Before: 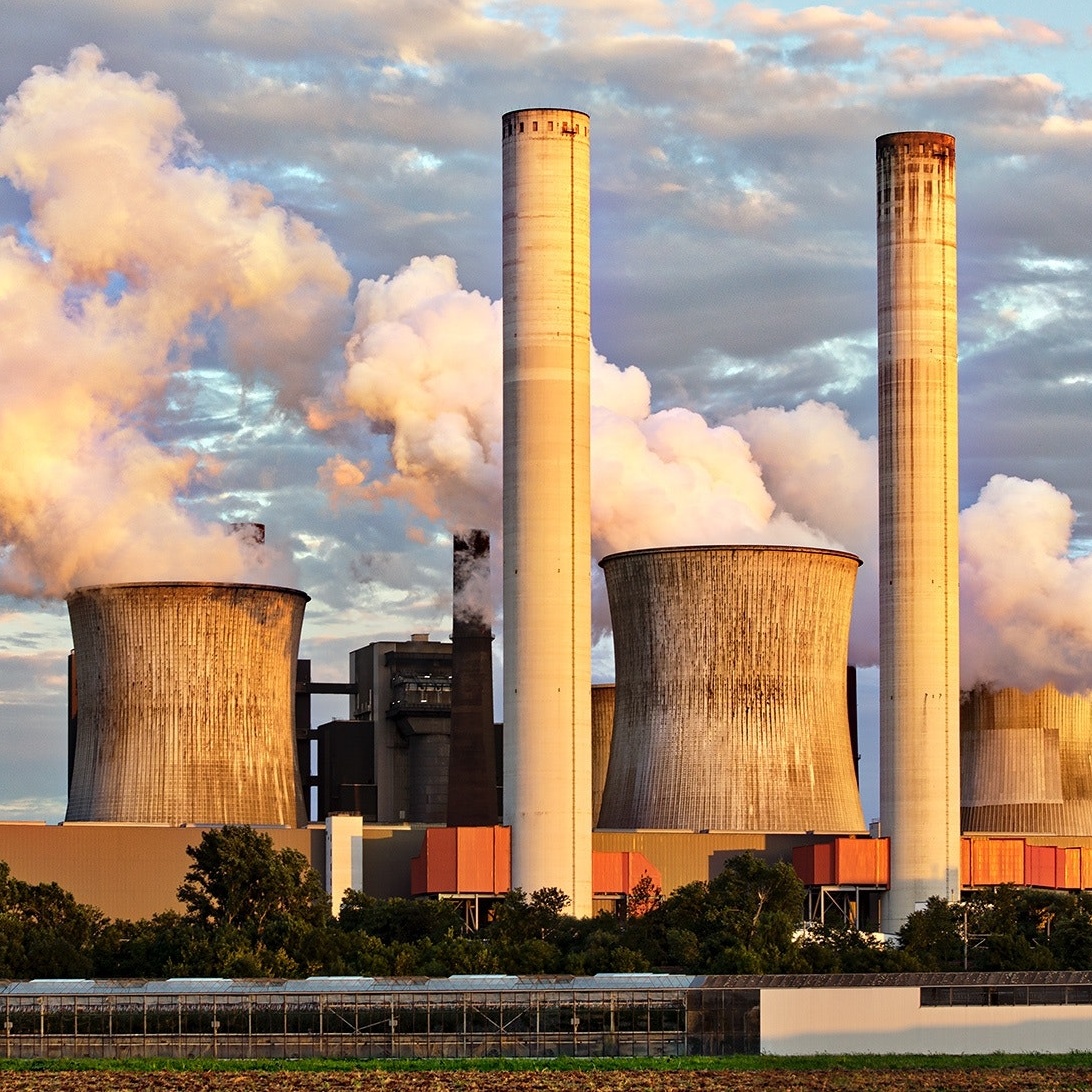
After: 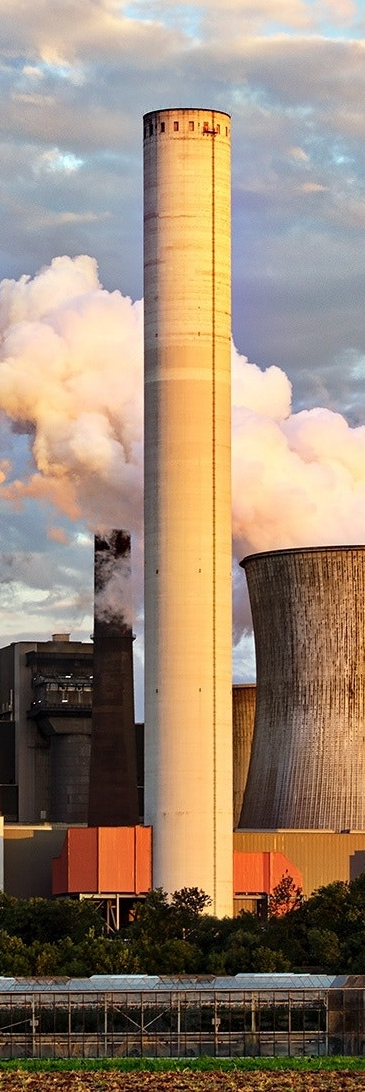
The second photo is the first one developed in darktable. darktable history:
crop: left 32.933%, right 33.601%
